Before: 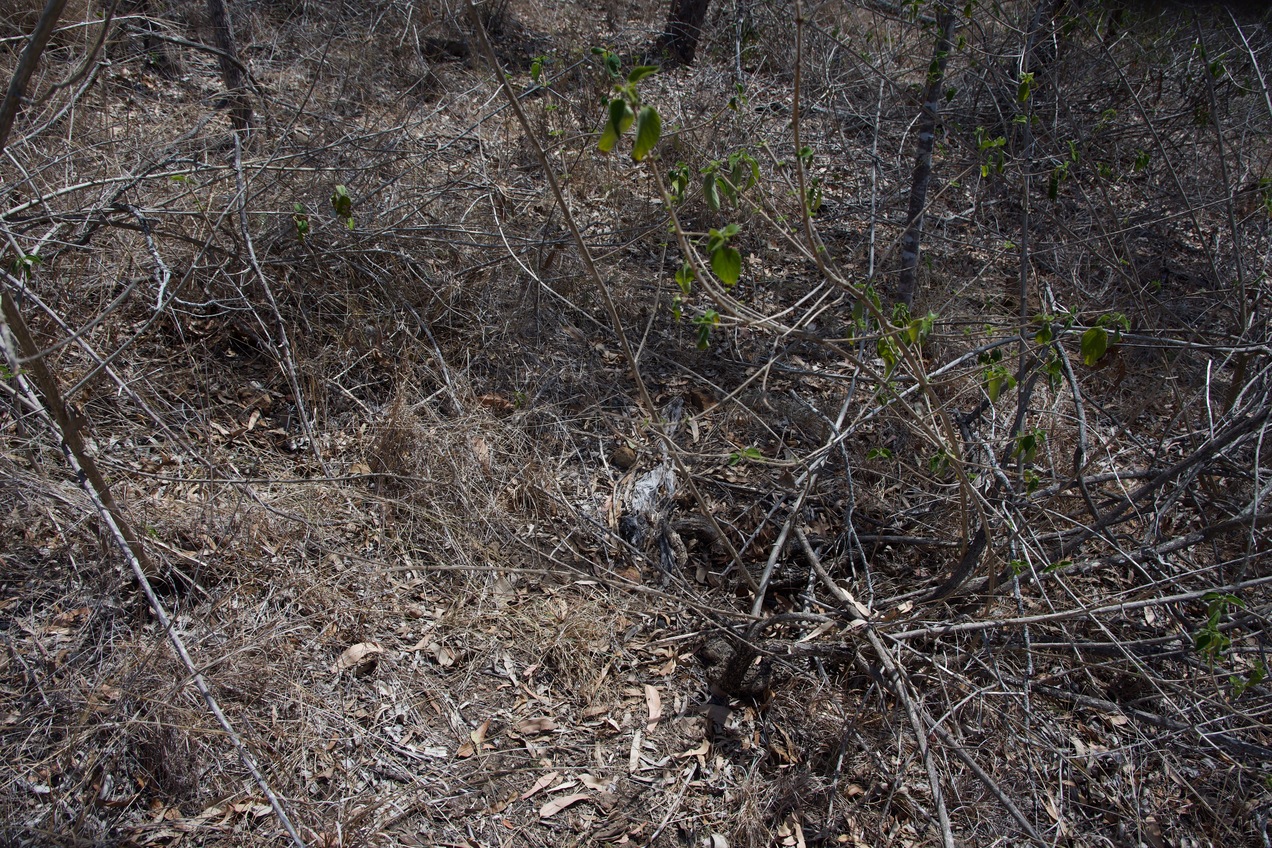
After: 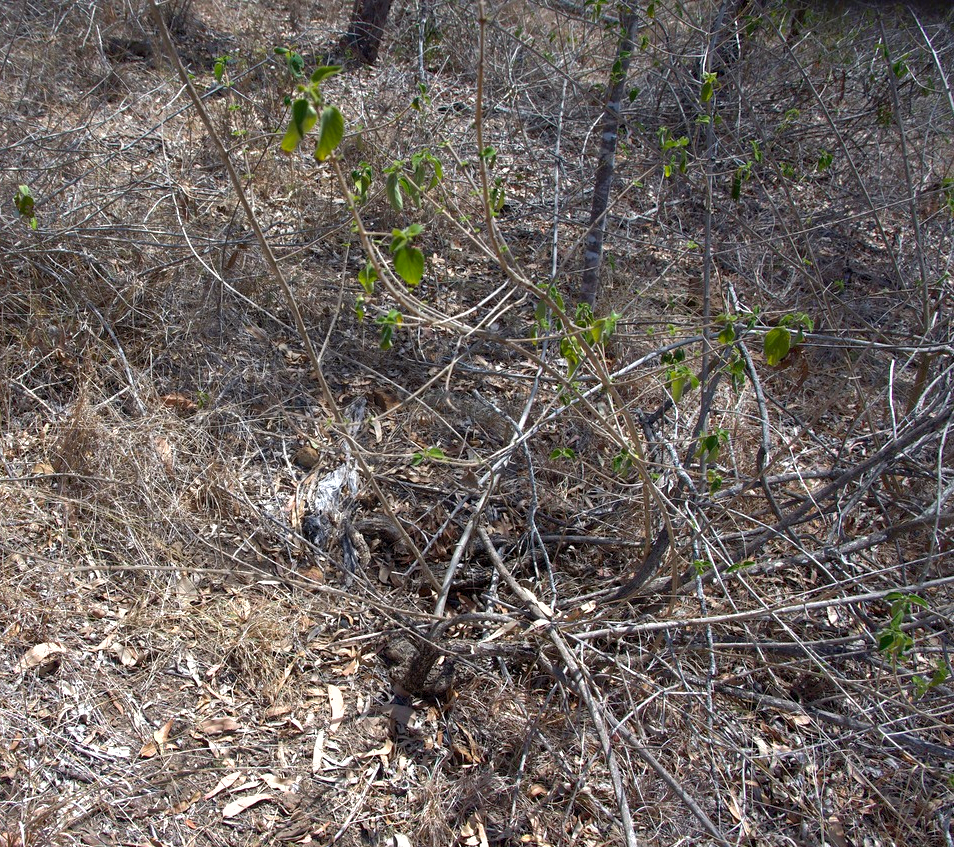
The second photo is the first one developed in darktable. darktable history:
exposure: black level correction 0.001, exposure 0.961 EV, compensate exposure bias true, compensate highlight preservation false
contrast brightness saturation: contrast 0.042, saturation 0.07
shadows and highlights: on, module defaults
crop and rotate: left 24.936%
